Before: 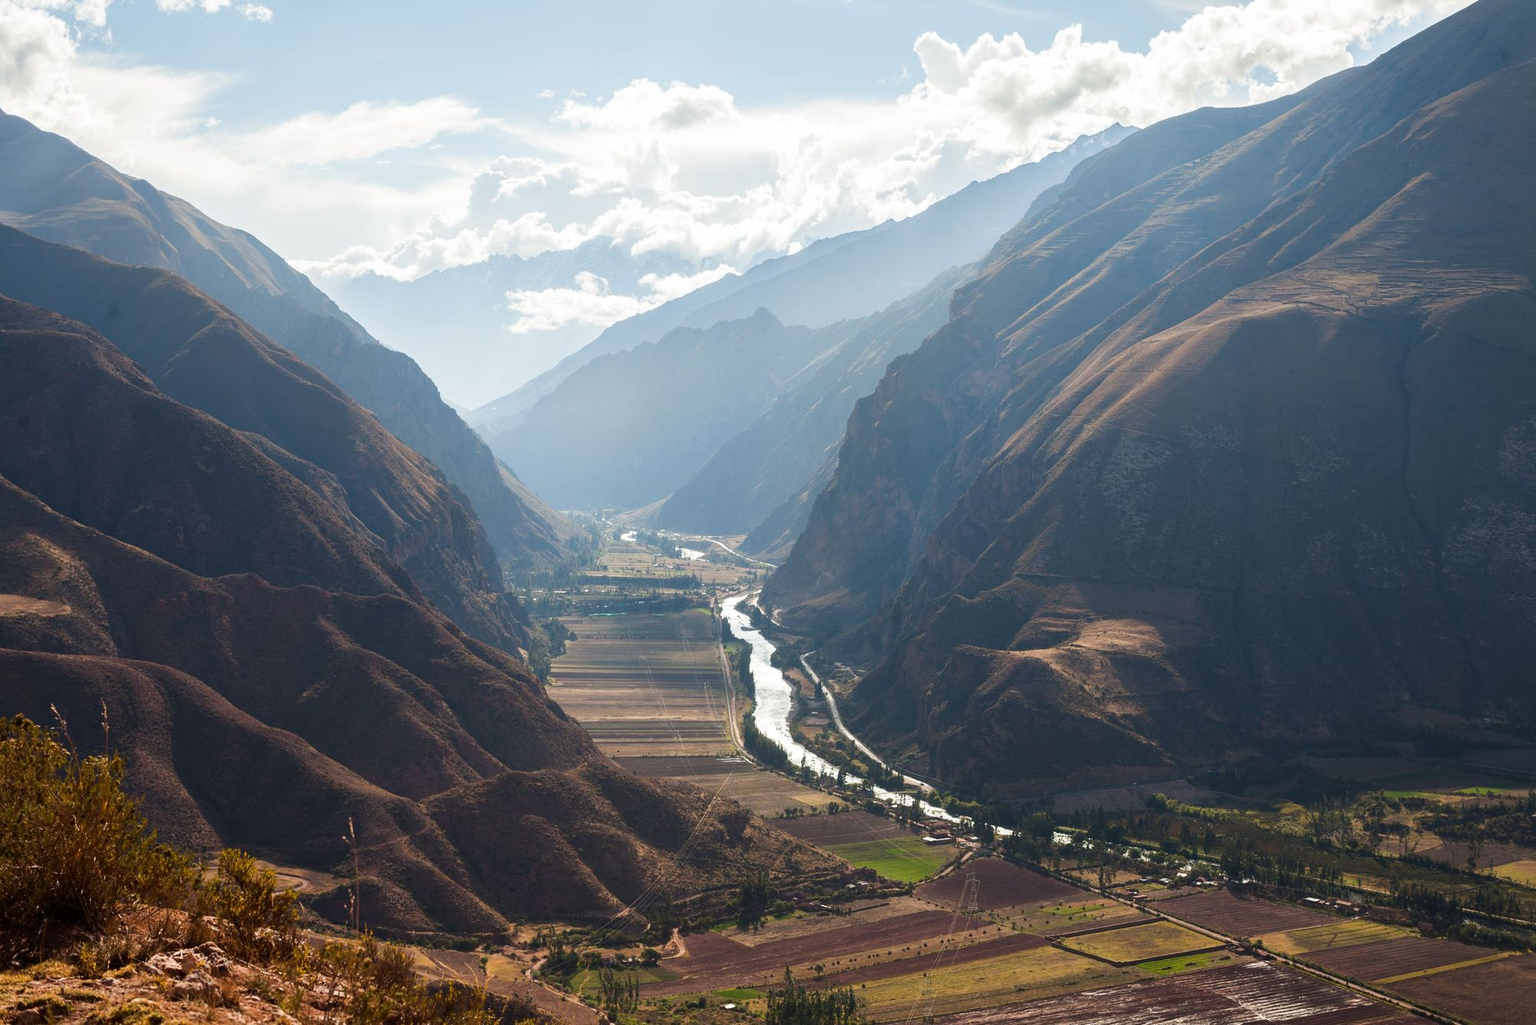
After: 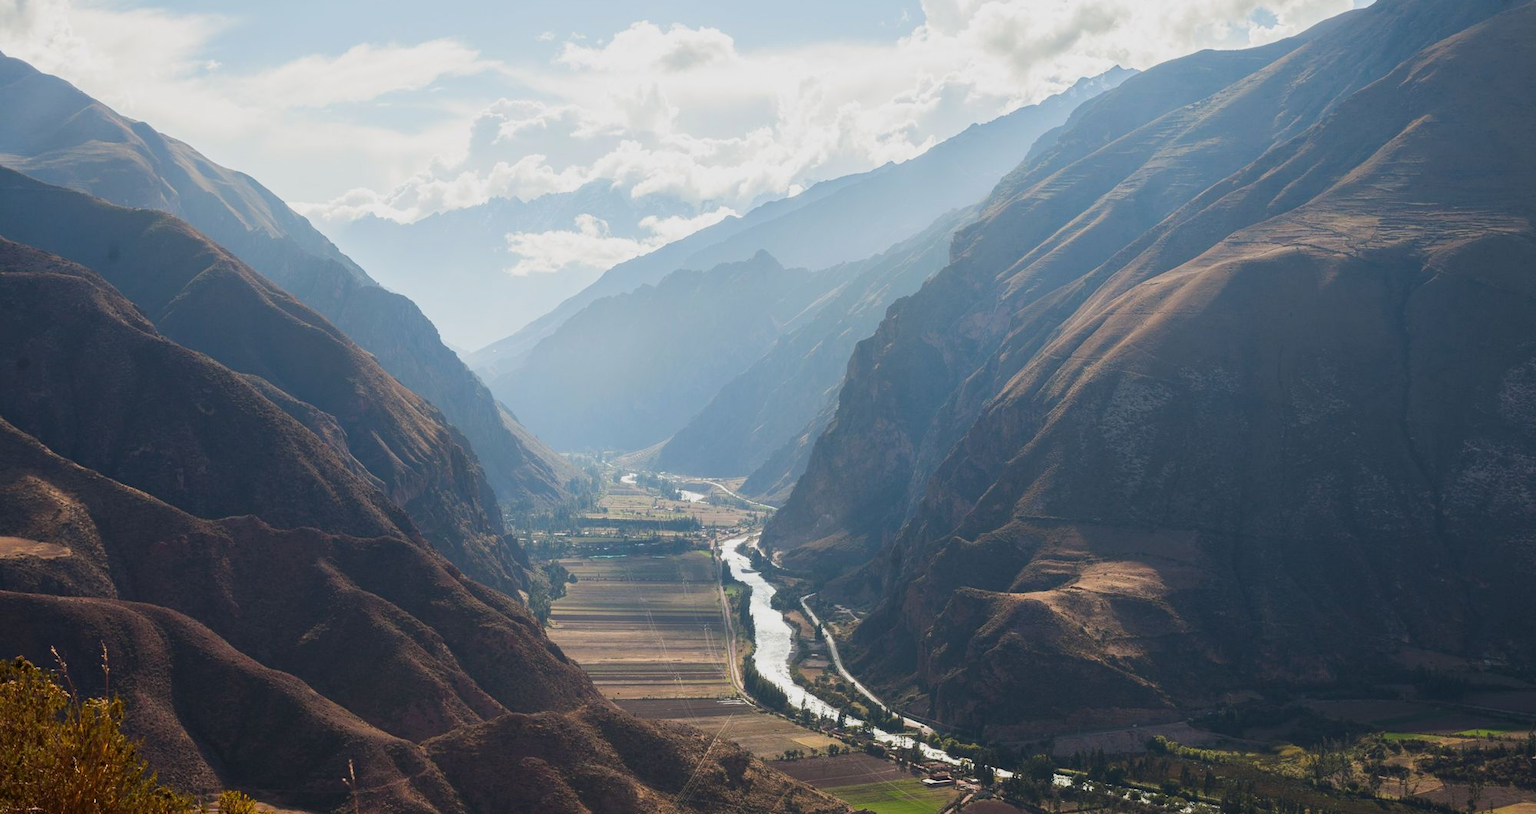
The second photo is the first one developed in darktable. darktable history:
tone equalizer: -8 EV -0.001 EV, -7 EV 0.005 EV, -6 EV -0.032 EV, -5 EV 0.011 EV, -4 EV -0.016 EV, -3 EV 0.02 EV, -2 EV -0.09 EV, -1 EV -0.279 EV, +0 EV -0.575 EV, edges refinement/feathering 500, mask exposure compensation -1.57 EV, preserve details no
crop and rotate: top 5.662%, bottom 14.78%
